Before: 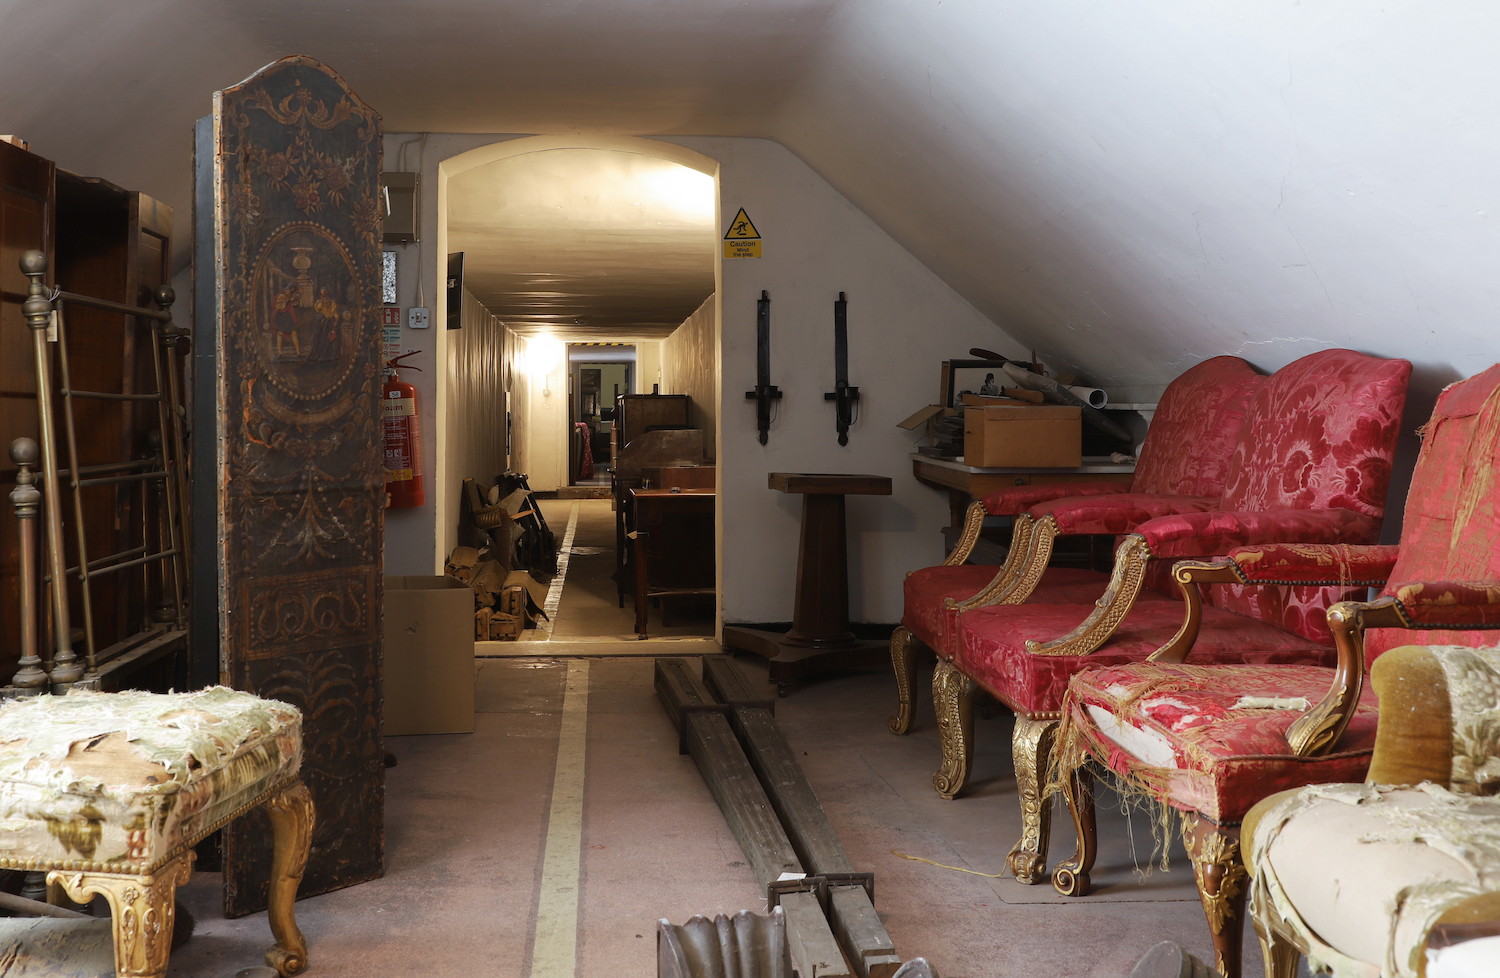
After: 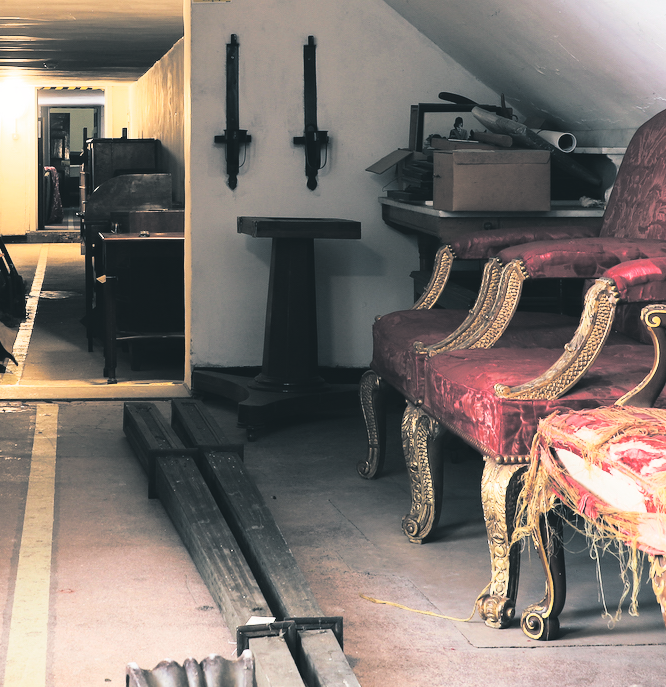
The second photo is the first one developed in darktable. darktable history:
split-toning: shadows › hue 205.2°, shadows › saturation 0.29, highlights › hue 50.4°, highlights › saturation 0.38, balance -49.9
tone equalizer: -8 EV -0.55 EV
exposure: black level correction -0.025, exposure -0.117 EV, compensate highlight preservation false
crop: left 35.432%, top 26.233%, right 20.145%, bottom 3.432%
rgb curve: curves: ch0 [(0, 0) (0.21, 0.15) (0.24, 0.21) (0.5, 0.75) (0.75, 0.96) (0.89, 0.99) (1, 1)]; ch1 [(0, 0.02) (0.21, 0.13) (0.25, 0.2) (0.5, 0.67) (0.75, 0.9) (0.89, 0.97) (1, 1)]; ch2 [(0, 0.02) (0.21, 0.13) (0.25, 0.2) (0.5, 0.67) (0.75, 0.9) (0.89, 0.97) (1, 1)], compensate middle gray true
